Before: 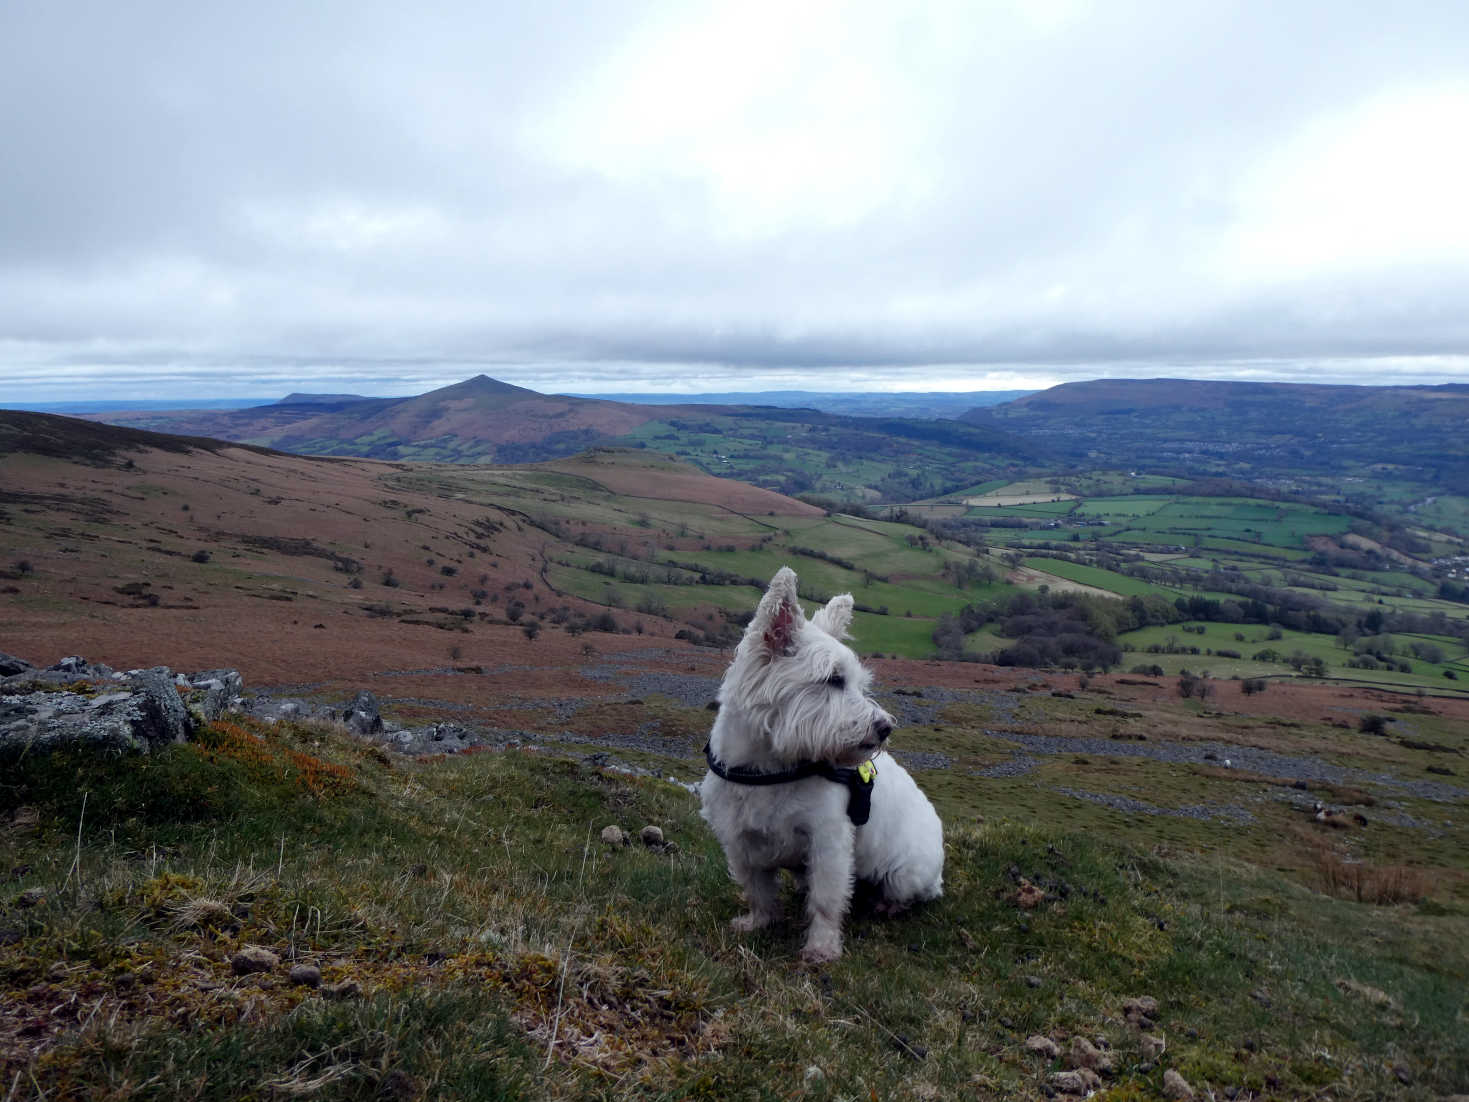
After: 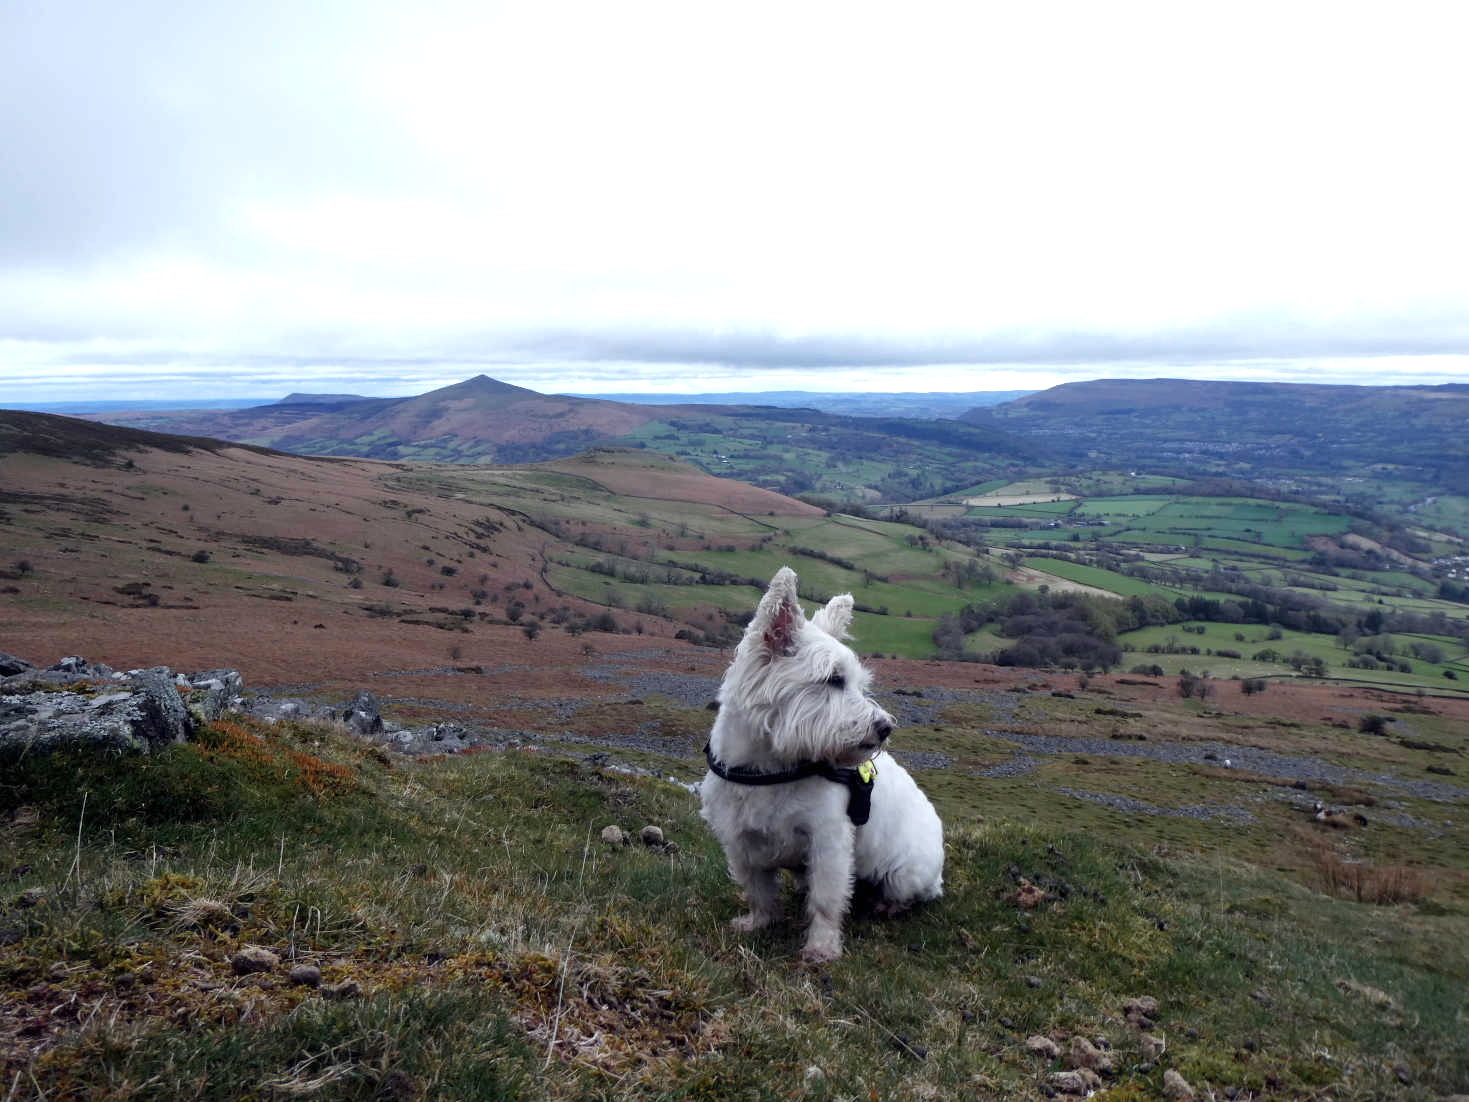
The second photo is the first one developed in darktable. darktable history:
exposure: black level correction 0, exposure 0.5 EV, compensate exposure bias true, compensate highlight preservation false
color balance rgb: shadows fall-off 299.61%, white fulcrum 2 EV, highlights fall-off 298.702%, linear chroma grading › shadows -2.264%, linear chroma grading › highlights -14.203%, linear chroma grading › global chroma -9.935%, linear chroma grading › mid-tones -9.57%, perceptual saturation grading › global saturation 0.763%, mask middle-gray fulcrum 99.762%, global vibrance 9.693%, contrast gray fulcrum 38.35%
